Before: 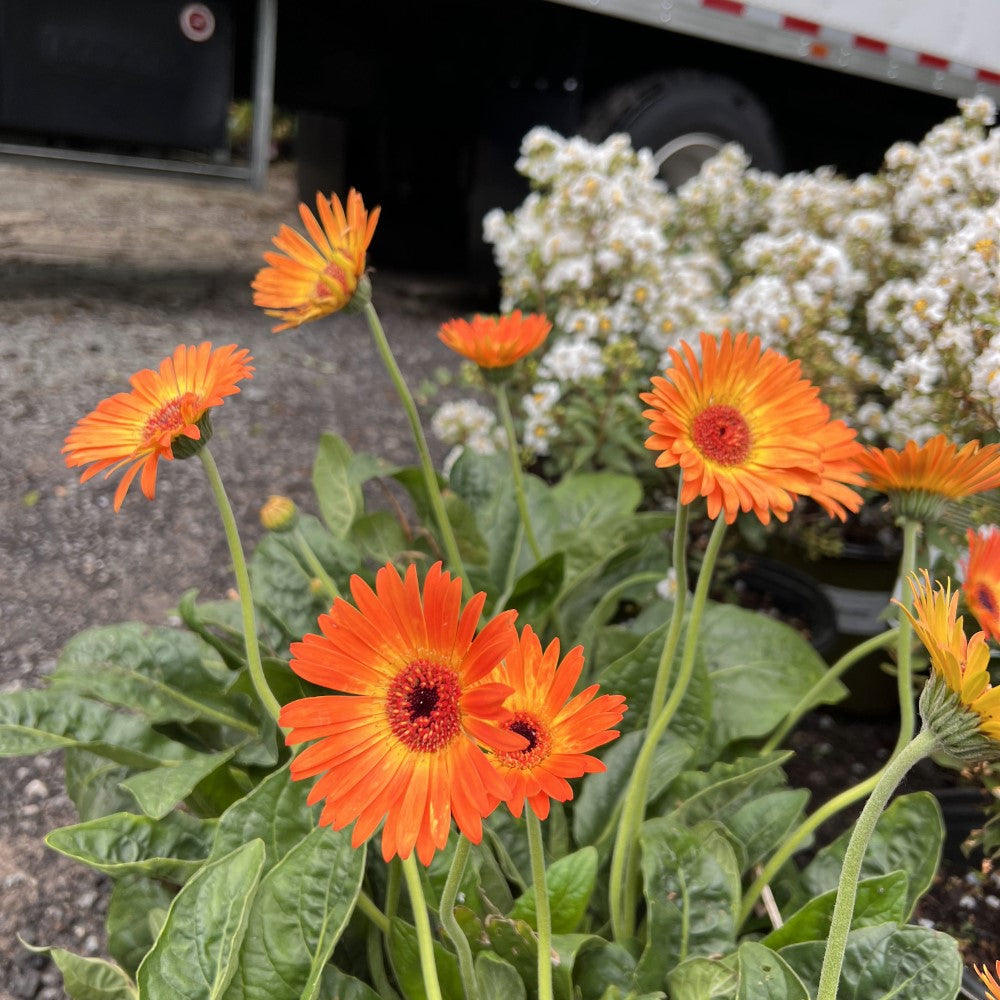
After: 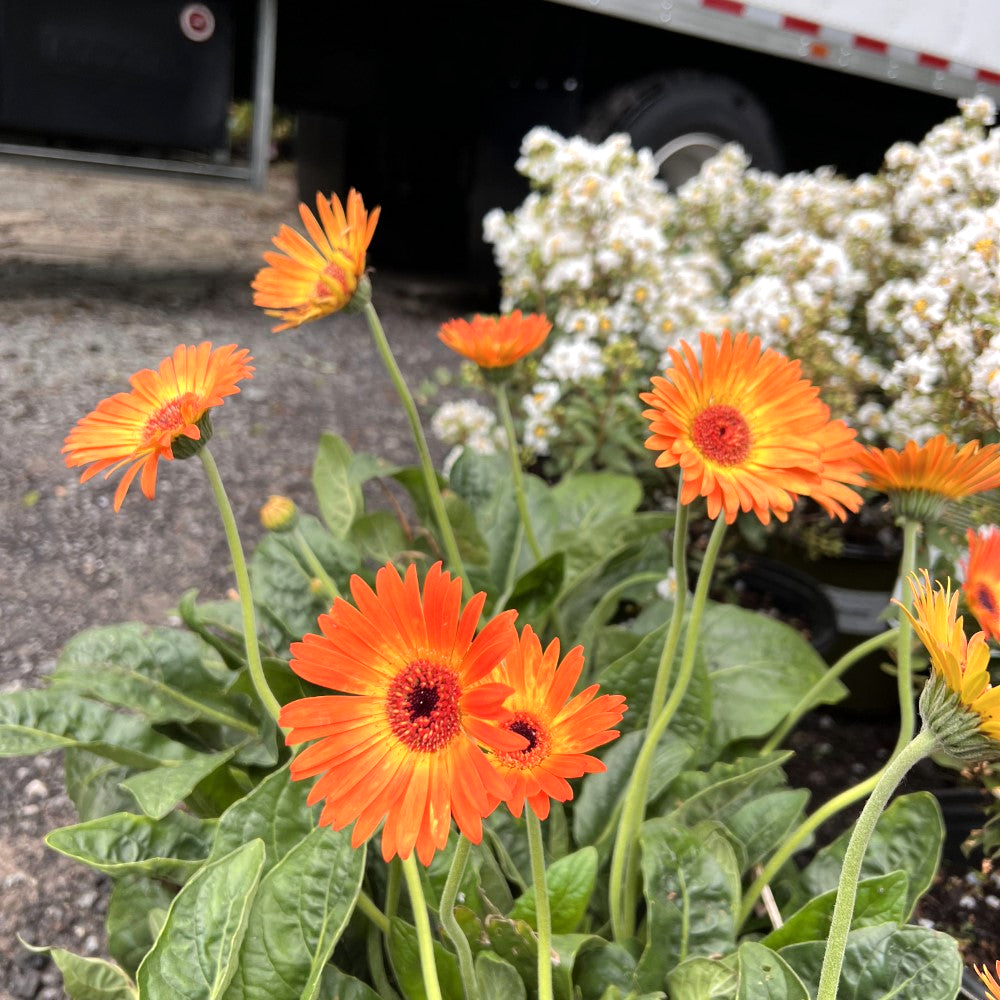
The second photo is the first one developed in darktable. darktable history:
tone equalizer: -8 EV -0.455 EV, -7 EV -0.386 EV, -6 EV -0.306 EV, -5 EV -0.191 EV, -3 EV 0.218 EV, -2 EV 0.312 EV, -1 EV 0.395 EV, +0 EV 0.394 EV
